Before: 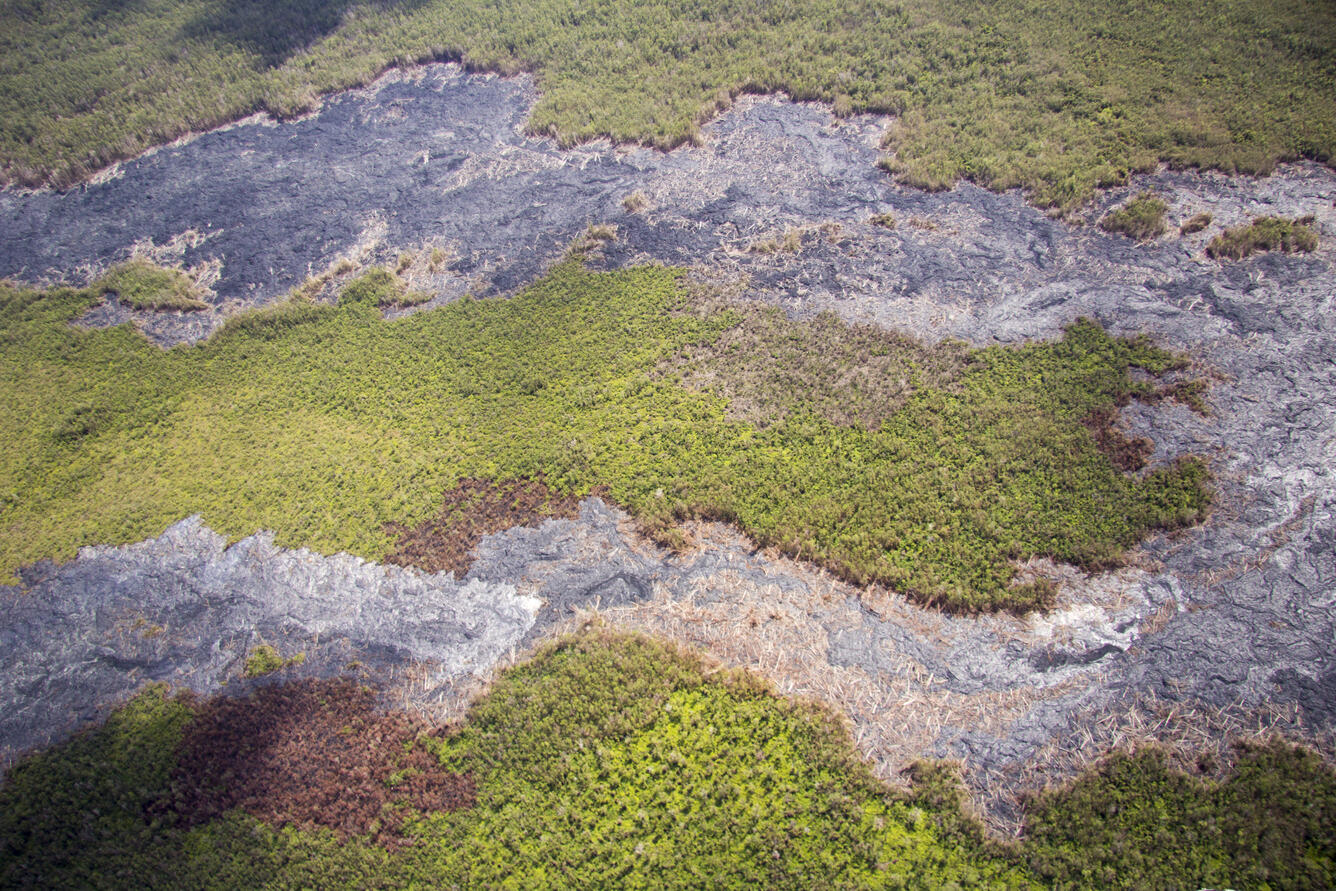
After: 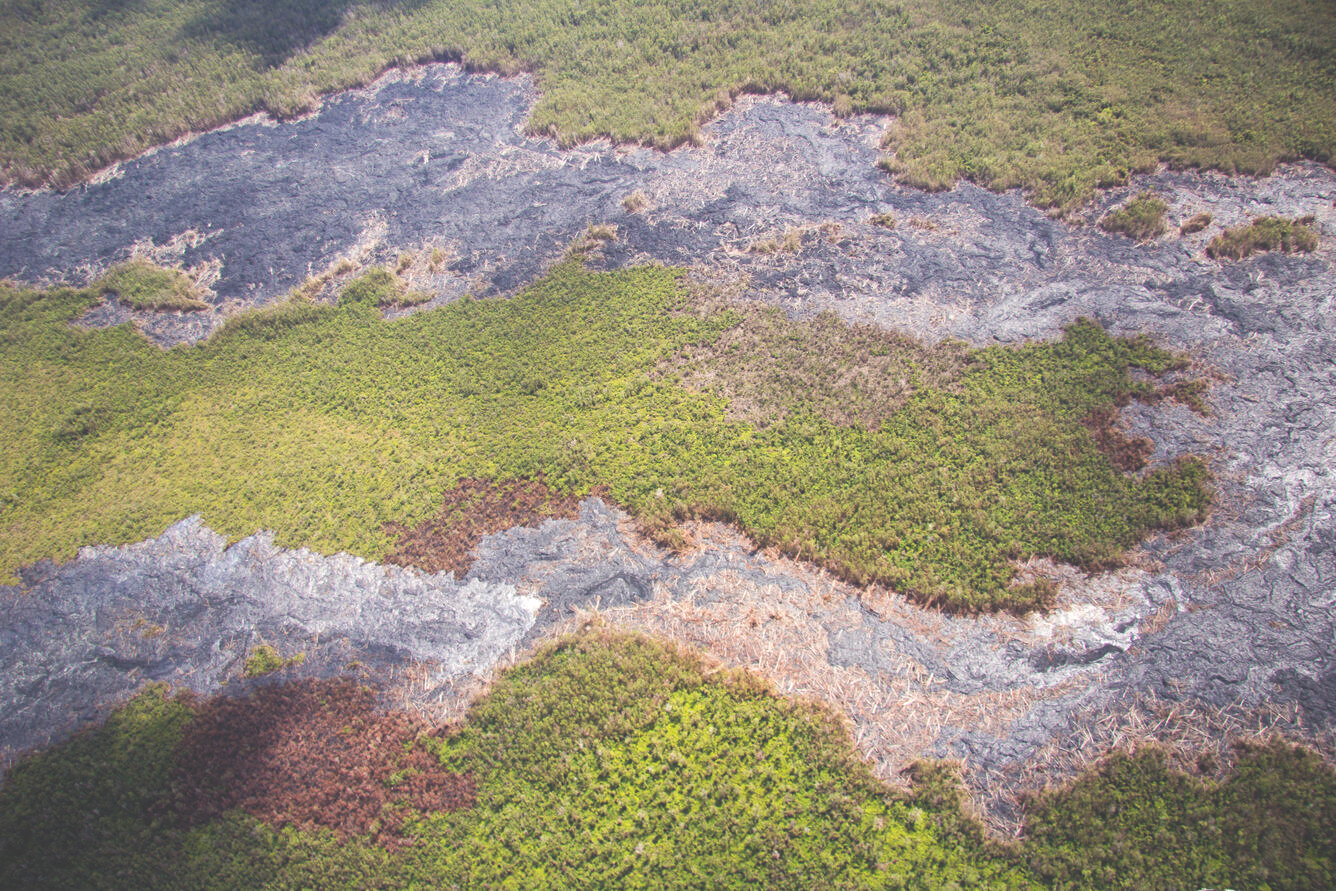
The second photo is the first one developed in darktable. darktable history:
exposure: black level correction -0.04, exposure 0.06 EV, compensate highlight preservation false
